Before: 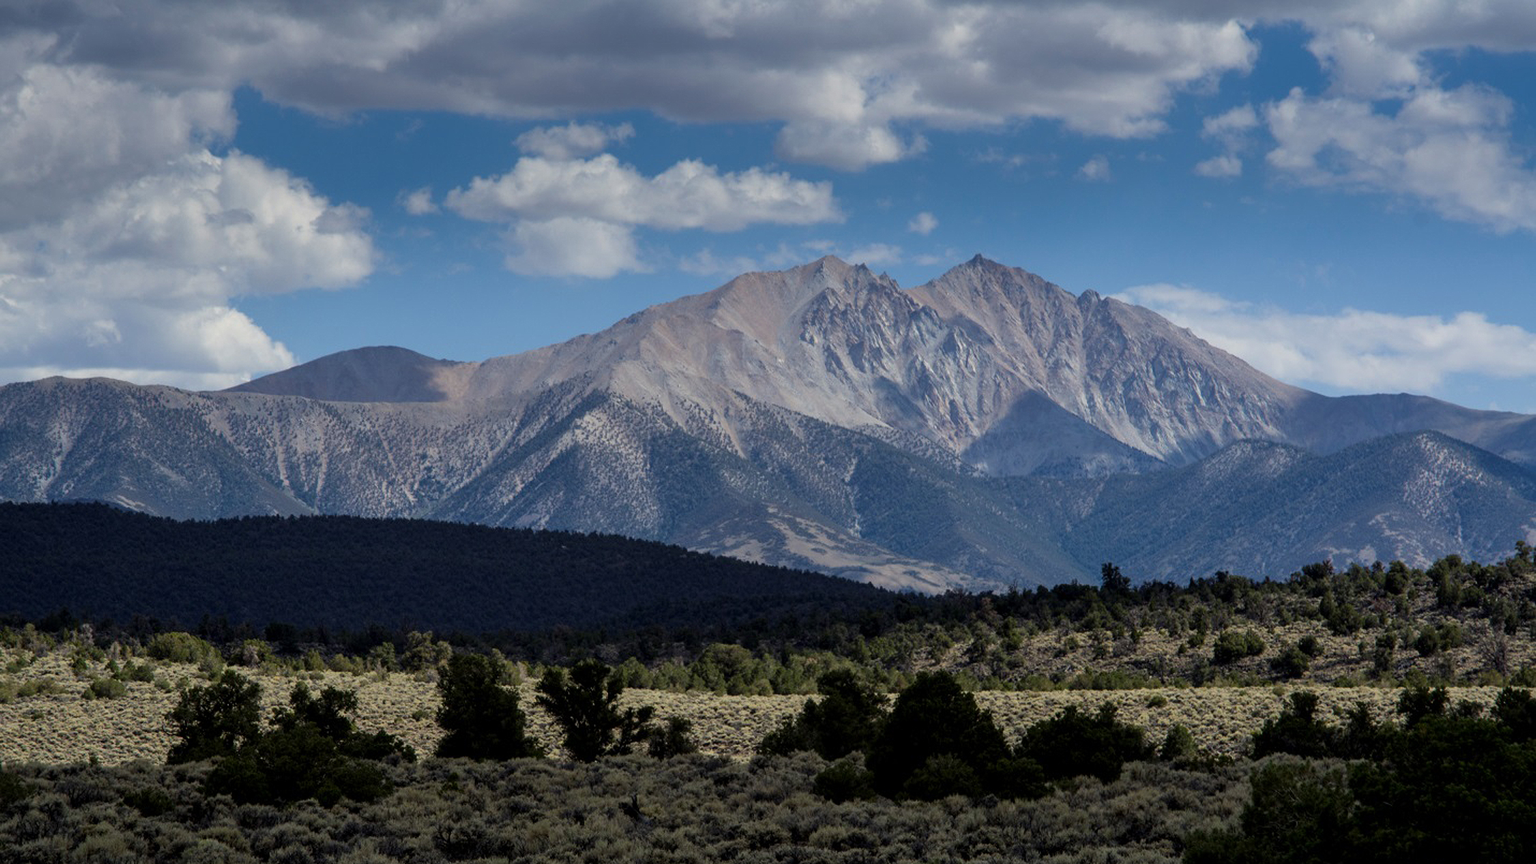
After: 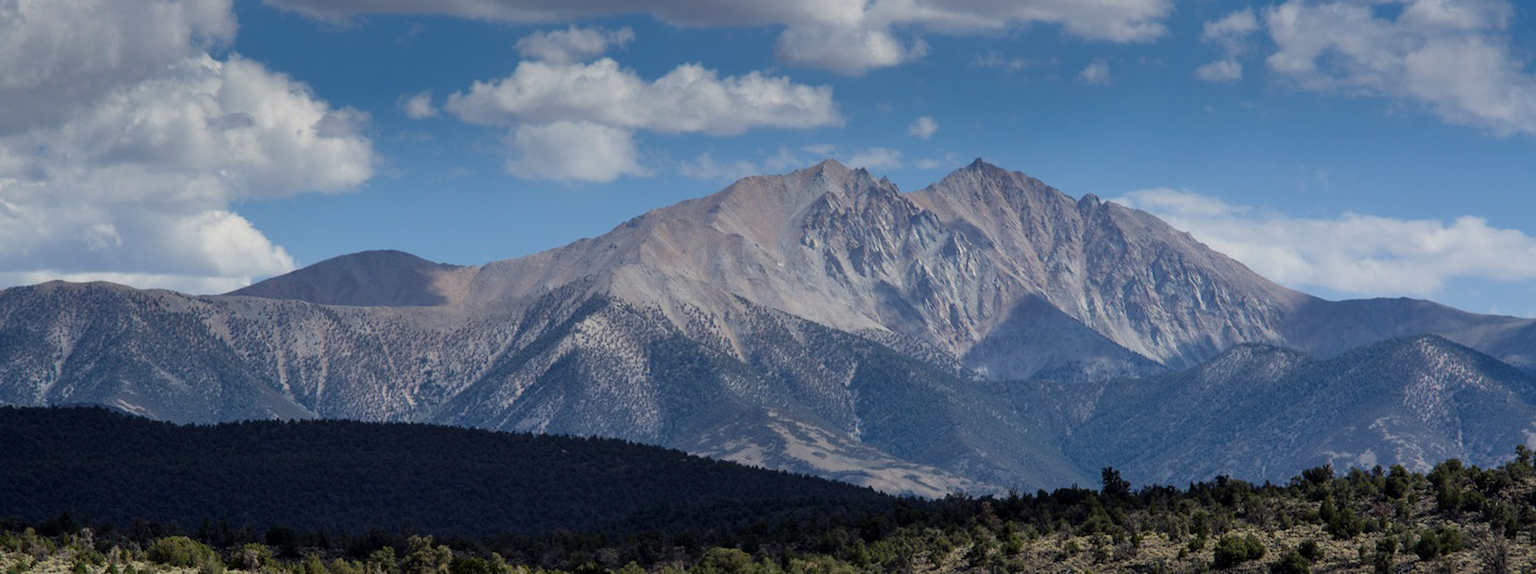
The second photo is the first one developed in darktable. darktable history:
crop: top 11.17%, bottom 22.393%
